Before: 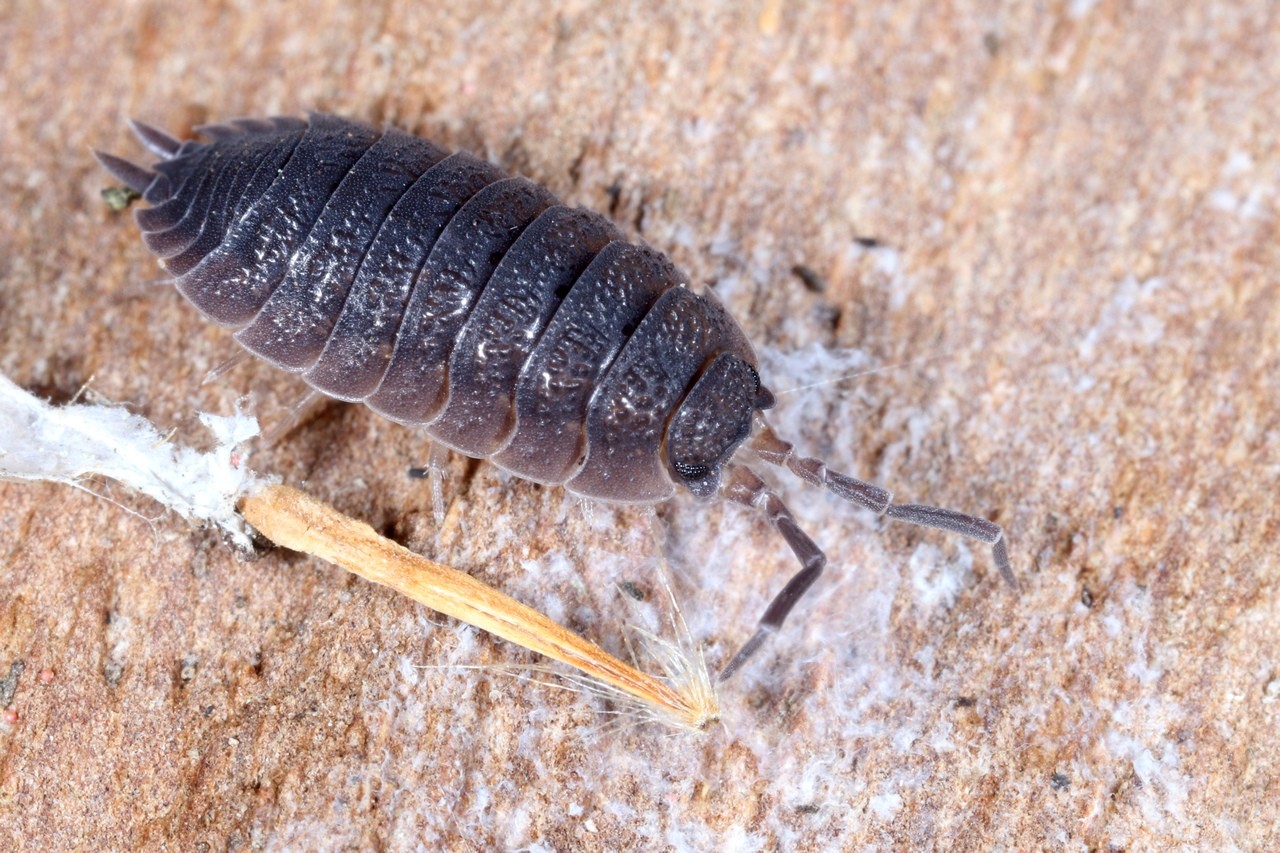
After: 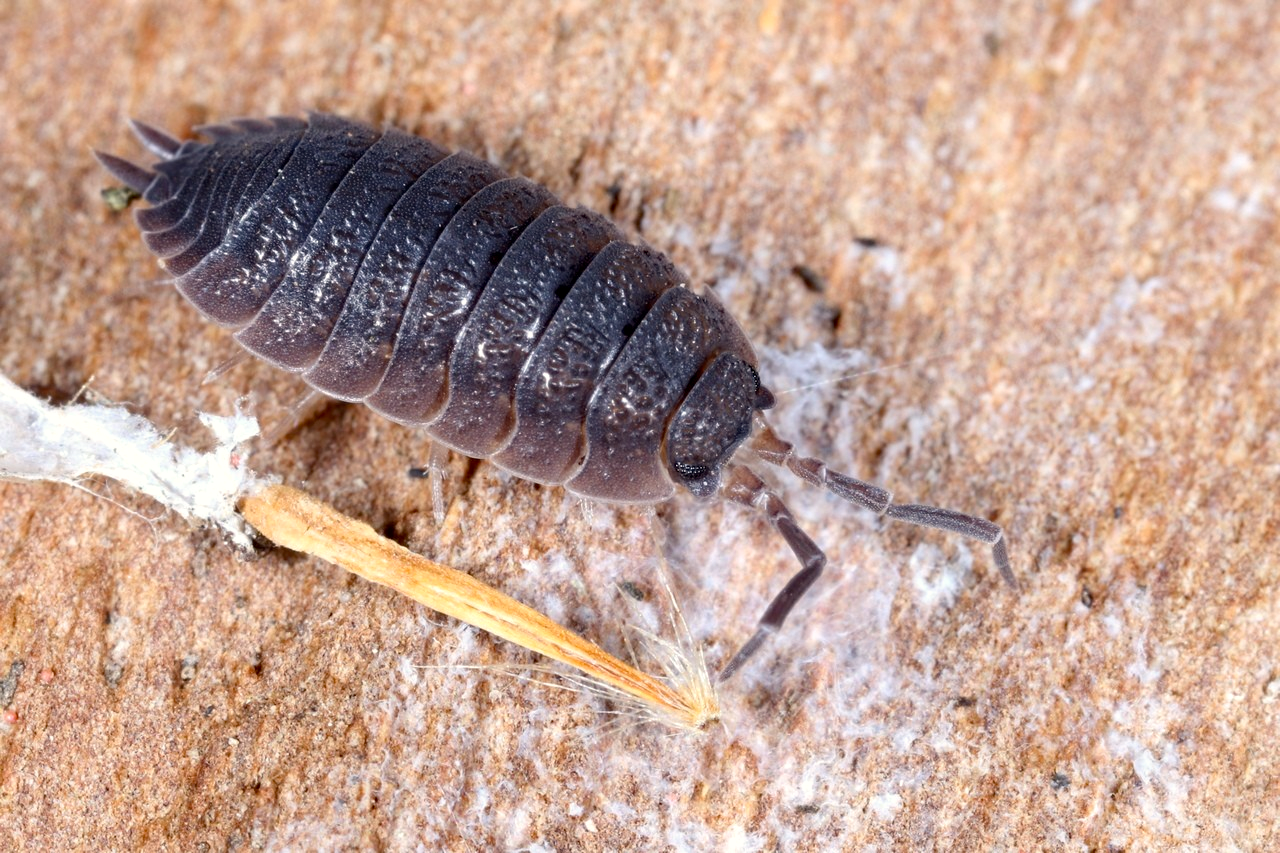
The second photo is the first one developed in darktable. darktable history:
color calibration: output R [1.063, -0.012, -0.003, 0], output G [0, 1.022, 0.021, 0], output B [-0.079, 0.047, 1, 0], gray › normalize channels true, illuminant same as pipeline (D50), adaptation XYZ, x 0.346, y 0.358, temperature 5004.59 K, gamut compression 0.005
haze removal: compatibility mode true, adaptive false
